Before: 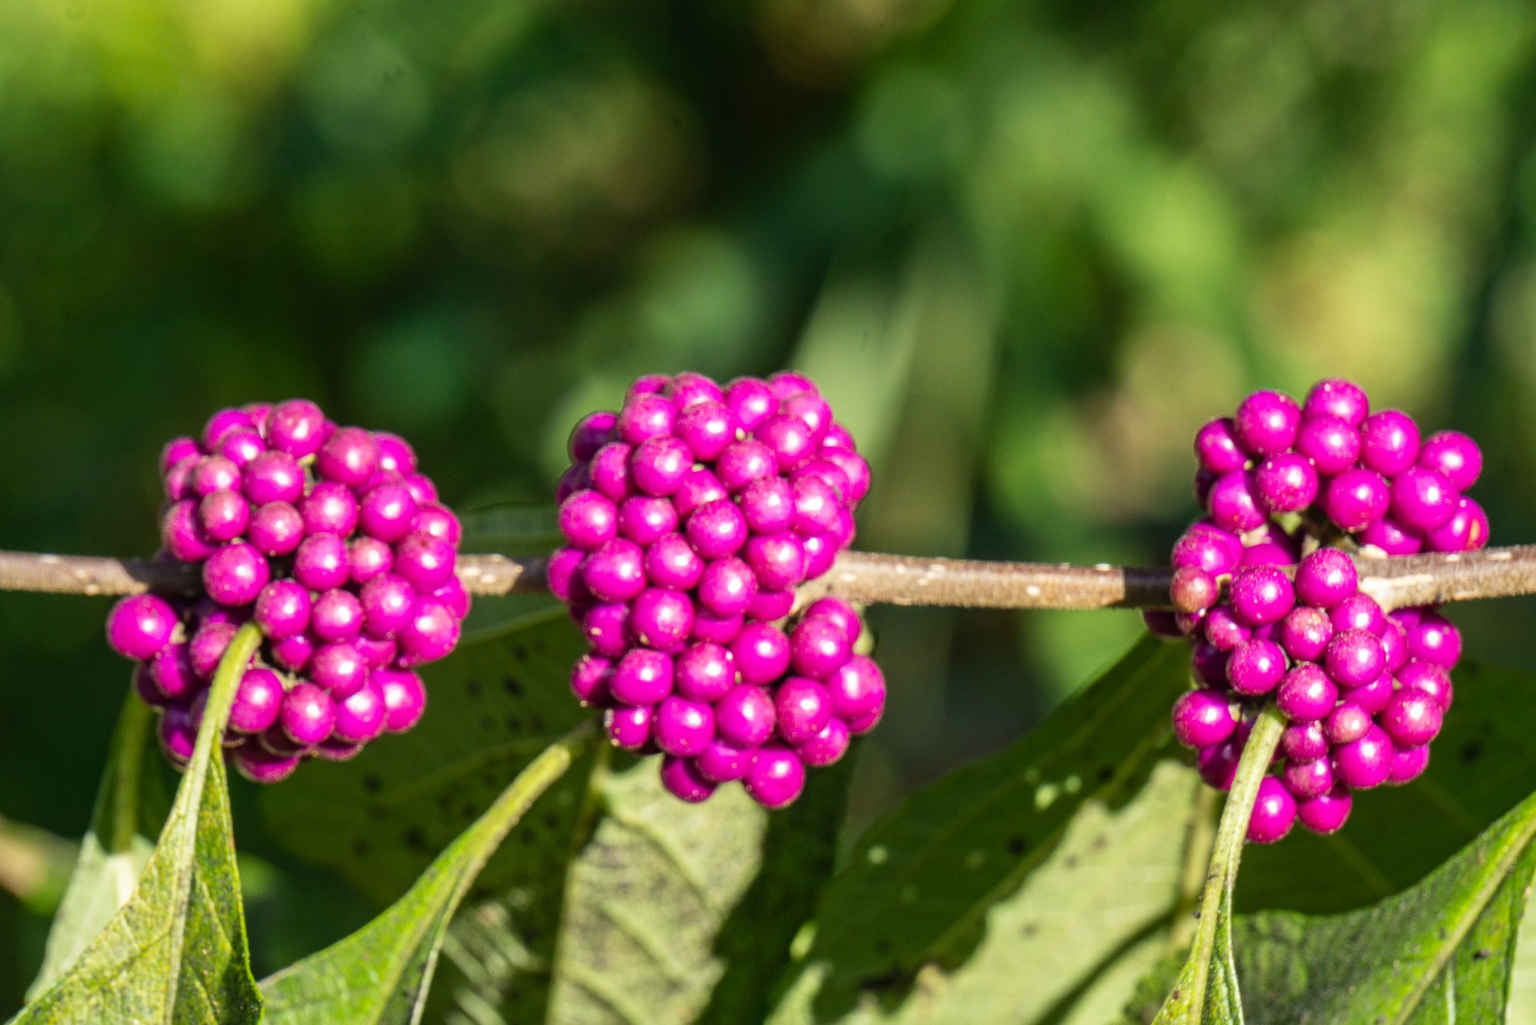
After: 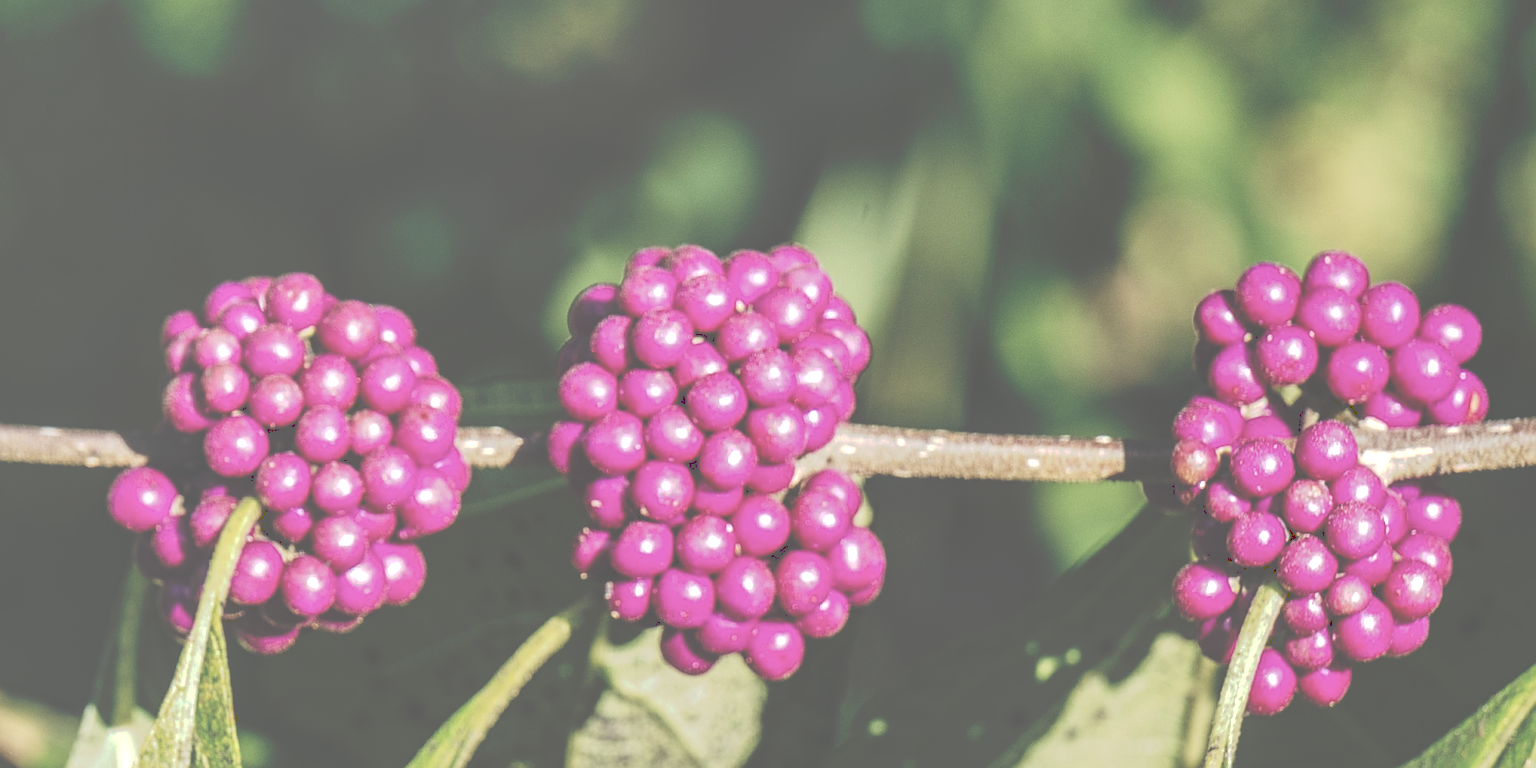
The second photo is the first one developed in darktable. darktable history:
crop and rotate: top 12.5%, bottom 12.5%
tone curve: curves: ch0 [(0, 0) (0.003, 0.43) (0.011, 0.433) (0.025, 0.434) (0.044, 0.436) (0.069, 0.439) (0.1, 0.442) (0.136, 0.446) (0.177, 0.449) (0.224, 0.454) (0.277, 0.462) (0.335, 0.488) (0.399, 0.524) (0.468, 0.566) (0.543, 0.615) (0.623, 0.666) (0.709, 0.718) (0.801, 0.761) (0.898, 0.801) (1, 1)], preserve colors none
local contrast: highlights 60%, shadows 60%, detail 160%
exposure: compensate highlight preservation false
sharpen: on, module defaults
